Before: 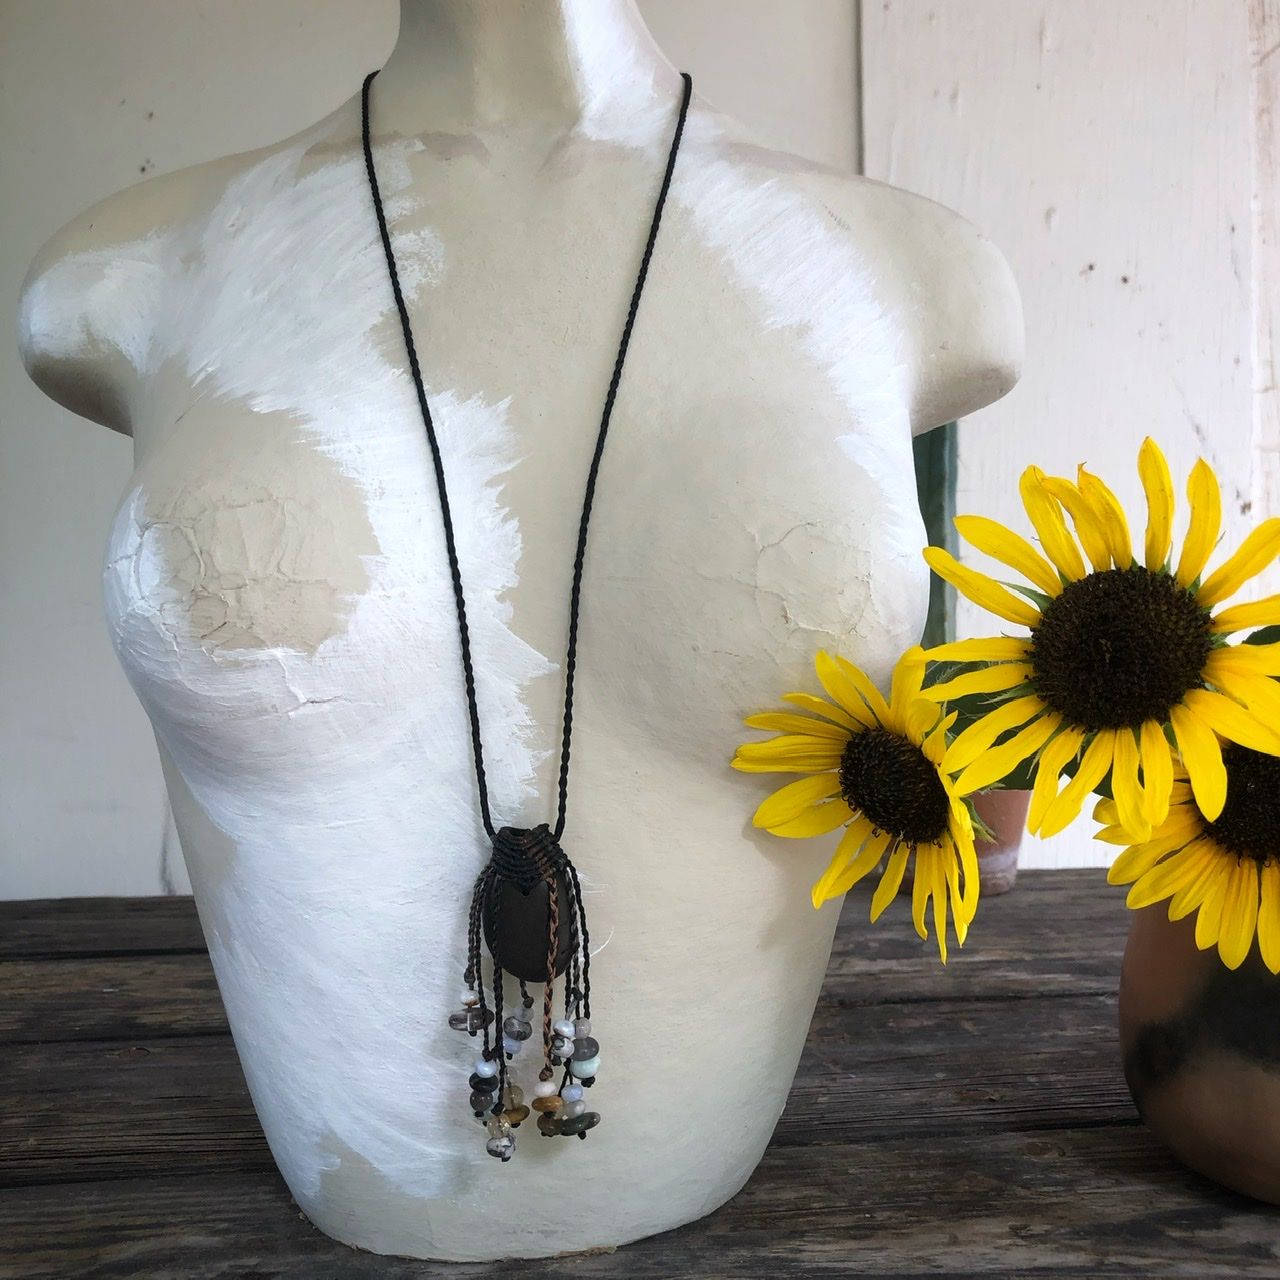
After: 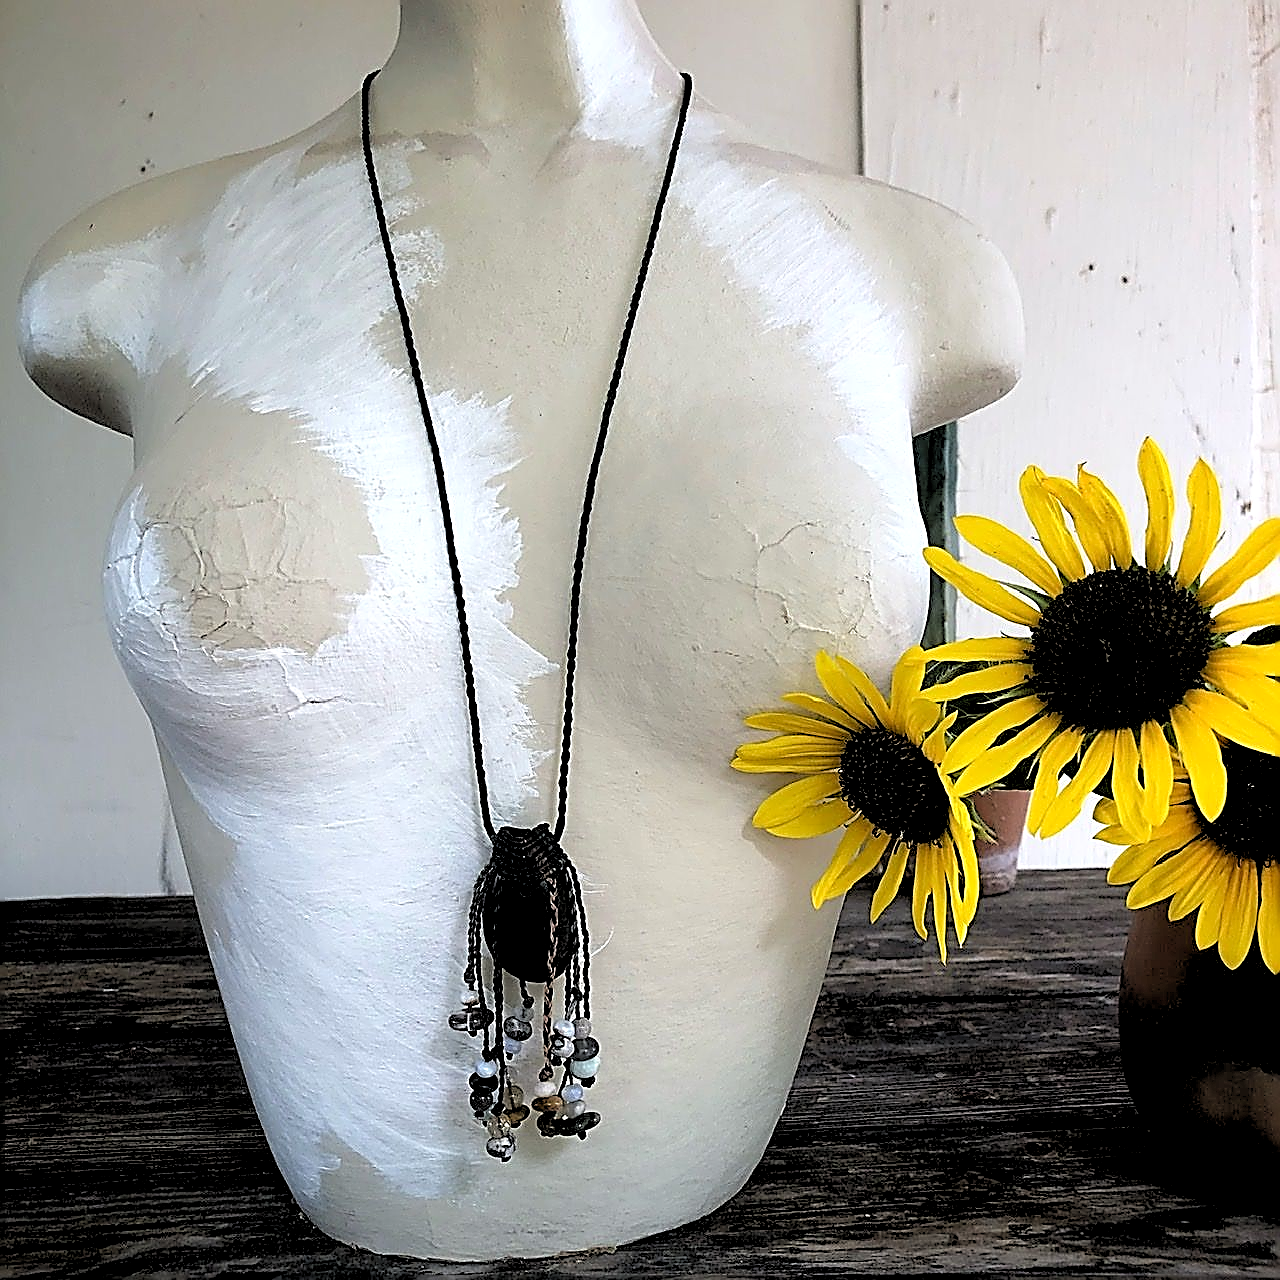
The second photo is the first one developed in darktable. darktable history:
rgb levels: levels [[0.029, 0.461, 0.922], [0, 0.5, 1], [0, 0.5, 1]]
exposure: black level correction 0.001, compensate highlight preservation false
sharpen: amount 2
